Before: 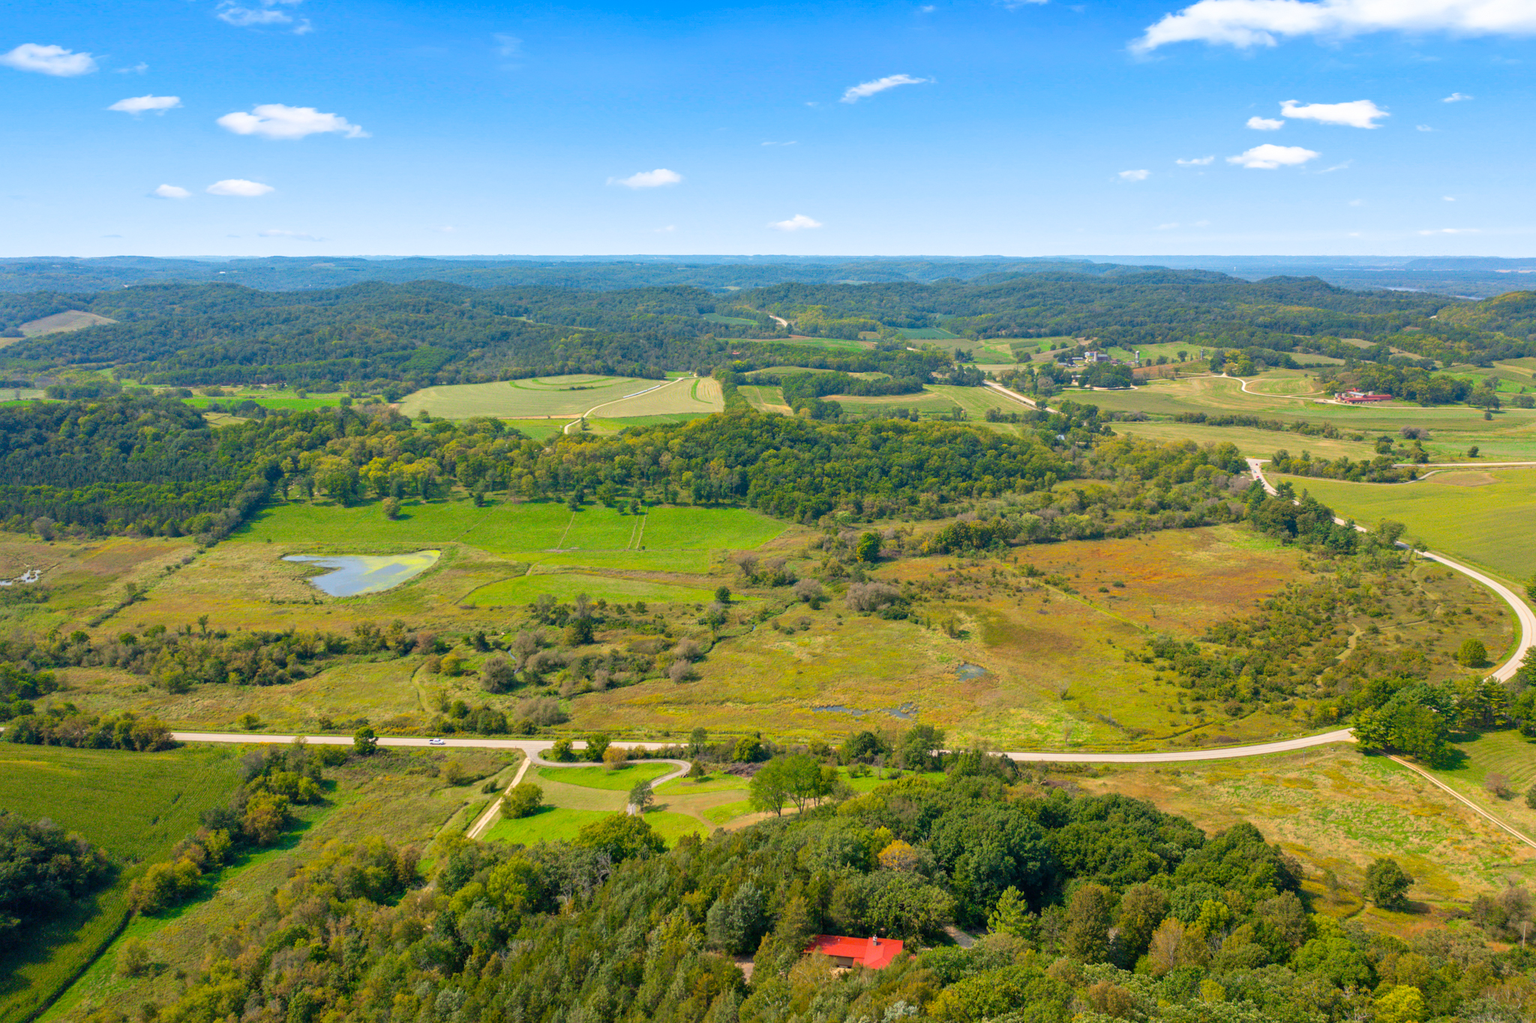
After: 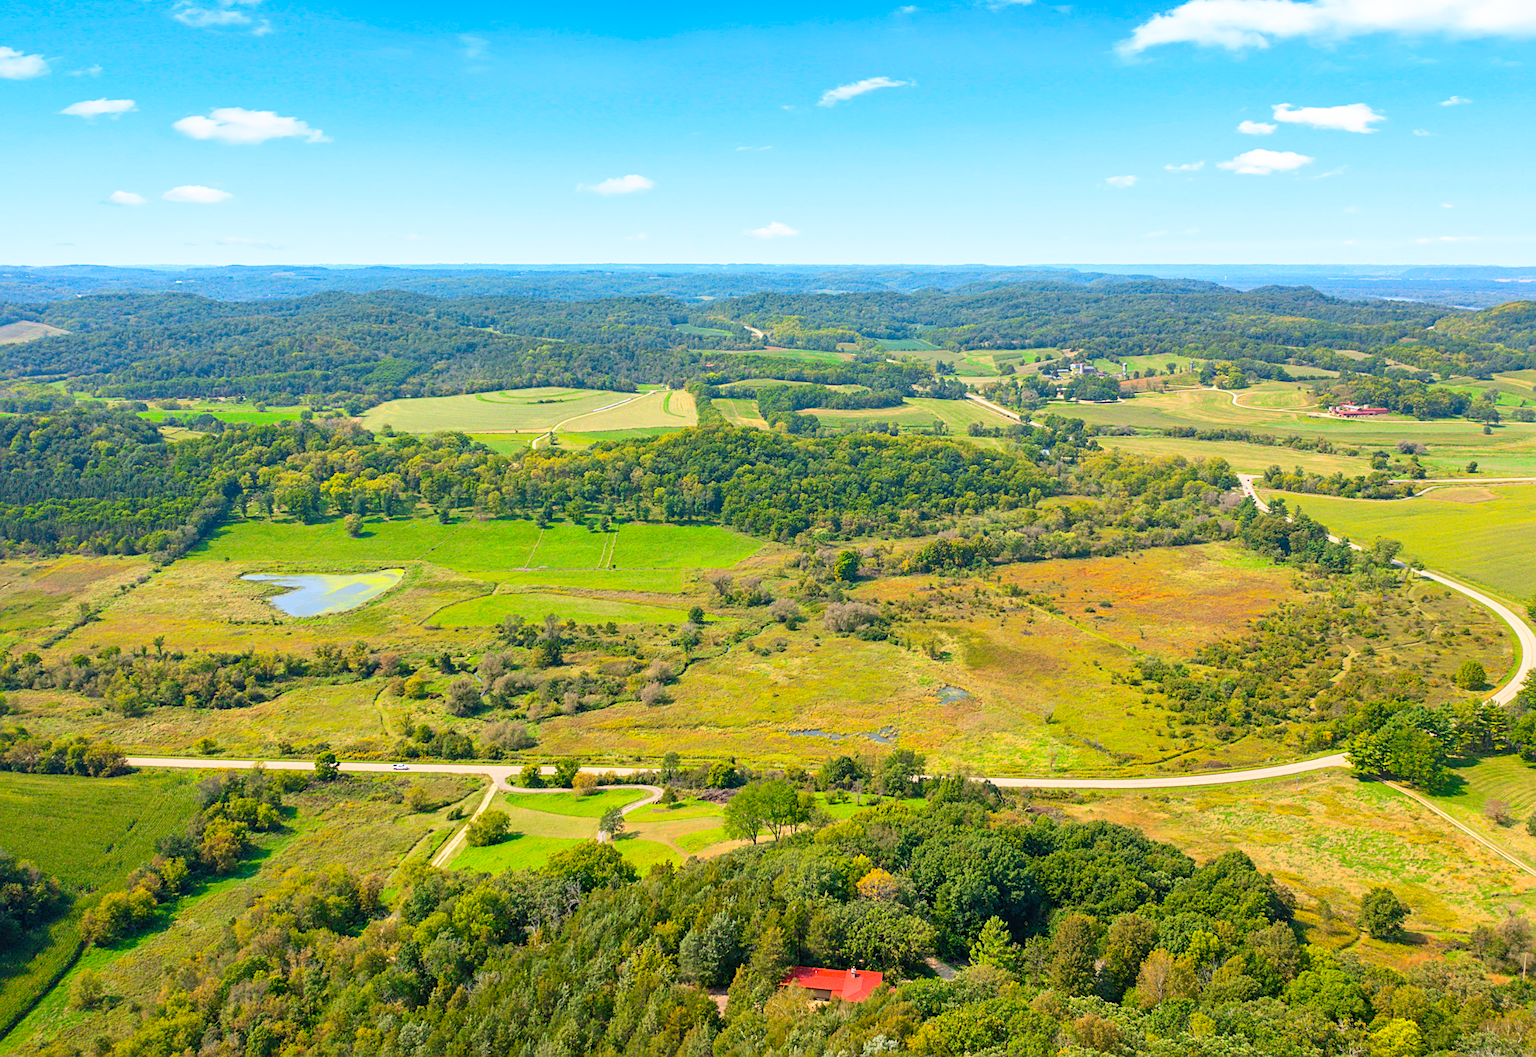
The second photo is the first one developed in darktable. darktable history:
contrast brightness saturation: contrast 0.2, brightness 0.16, saturation 0.22
crop and rotate: left 3.238%
white balance: emerald 1
sharpen: on, module defaults
